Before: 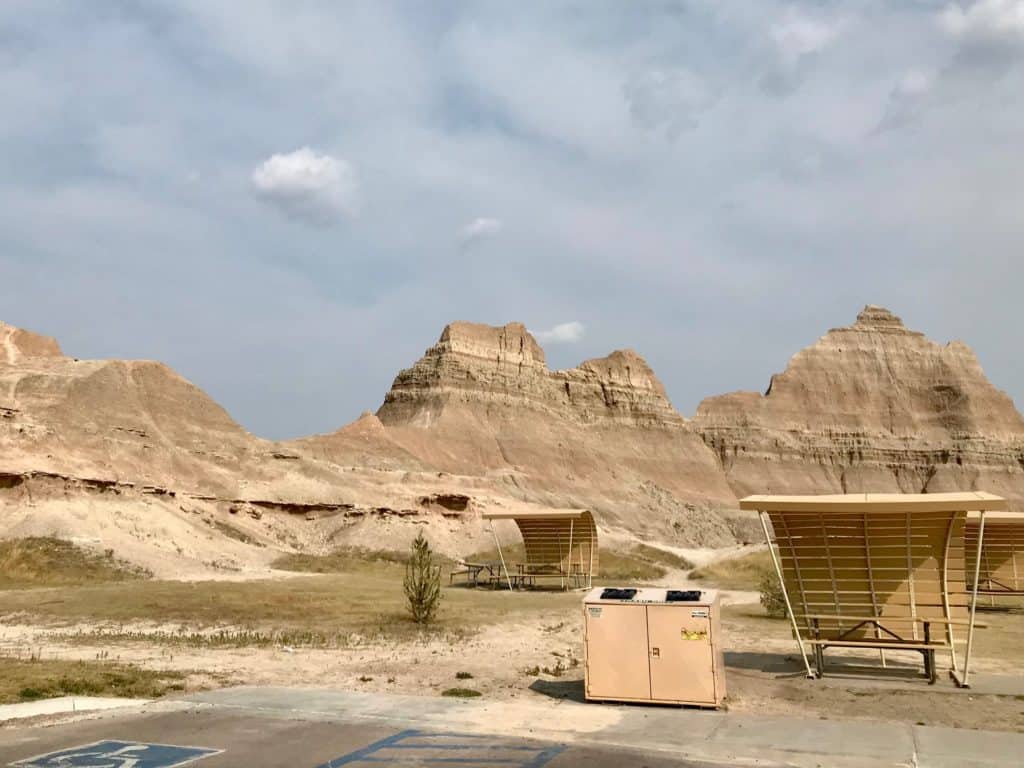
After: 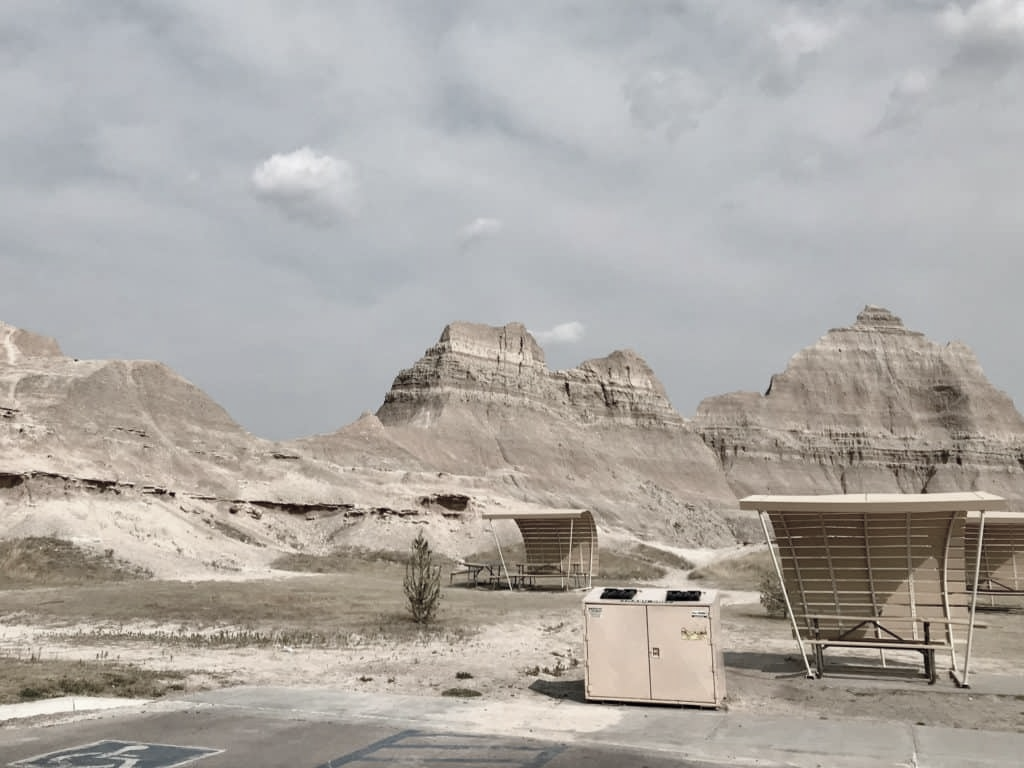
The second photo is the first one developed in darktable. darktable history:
color correction: highlights b* 0.008, saturation 0.35
